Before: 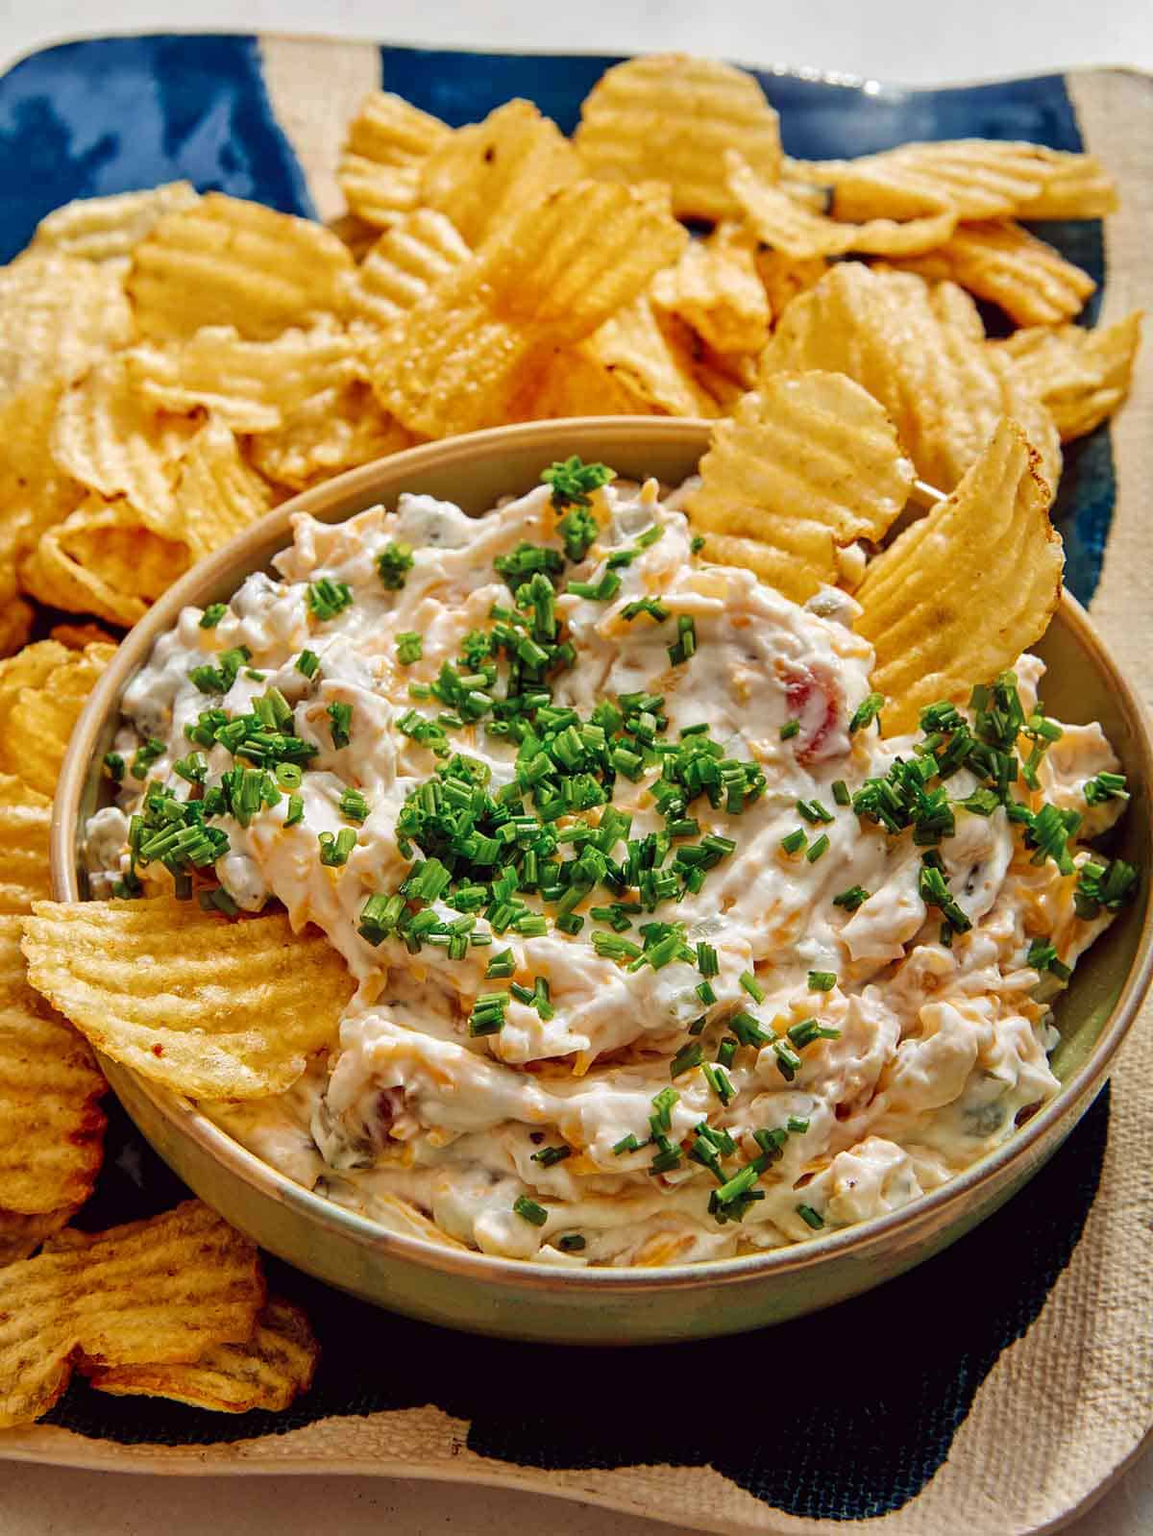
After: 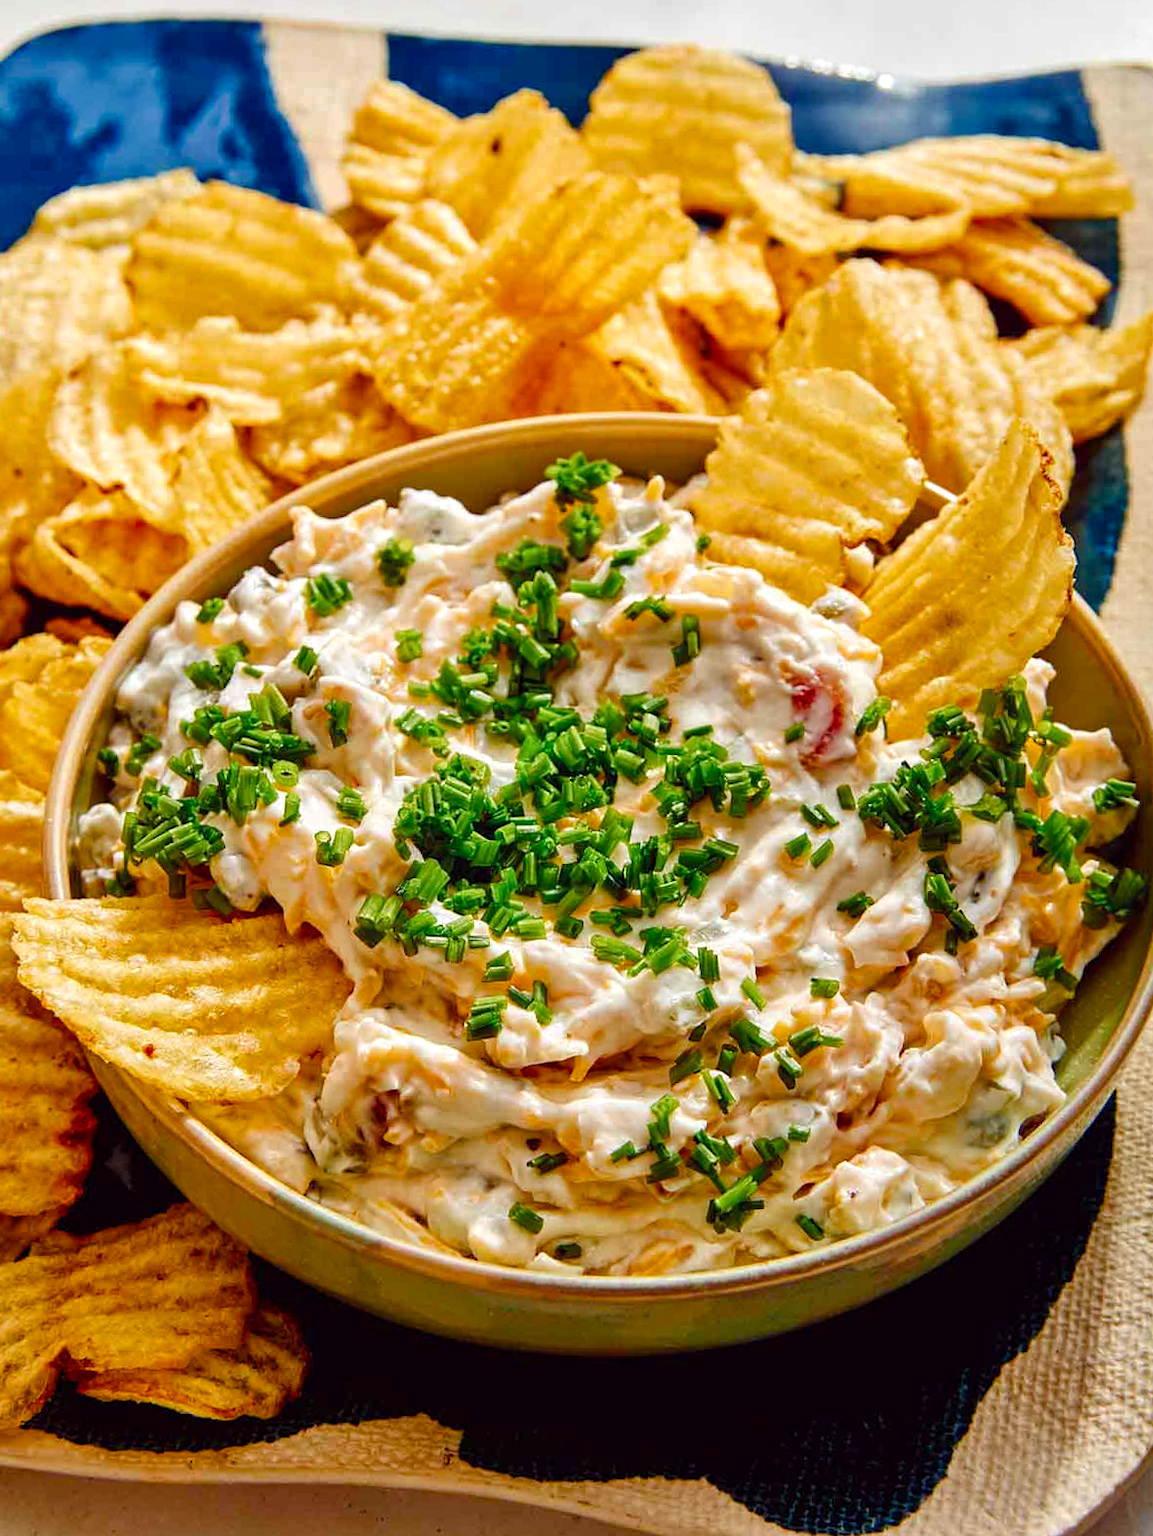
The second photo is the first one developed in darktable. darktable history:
levels: levels [0, 0.476, 0.951]
color balance rgb: perceptual saturation grading › global saturation 20%, perceptual saturation grading › highlights -25.713%, perceptual saturation grading › shadows 24.79%, global vibrance 20%
crop and rotate: angle -0.633°
